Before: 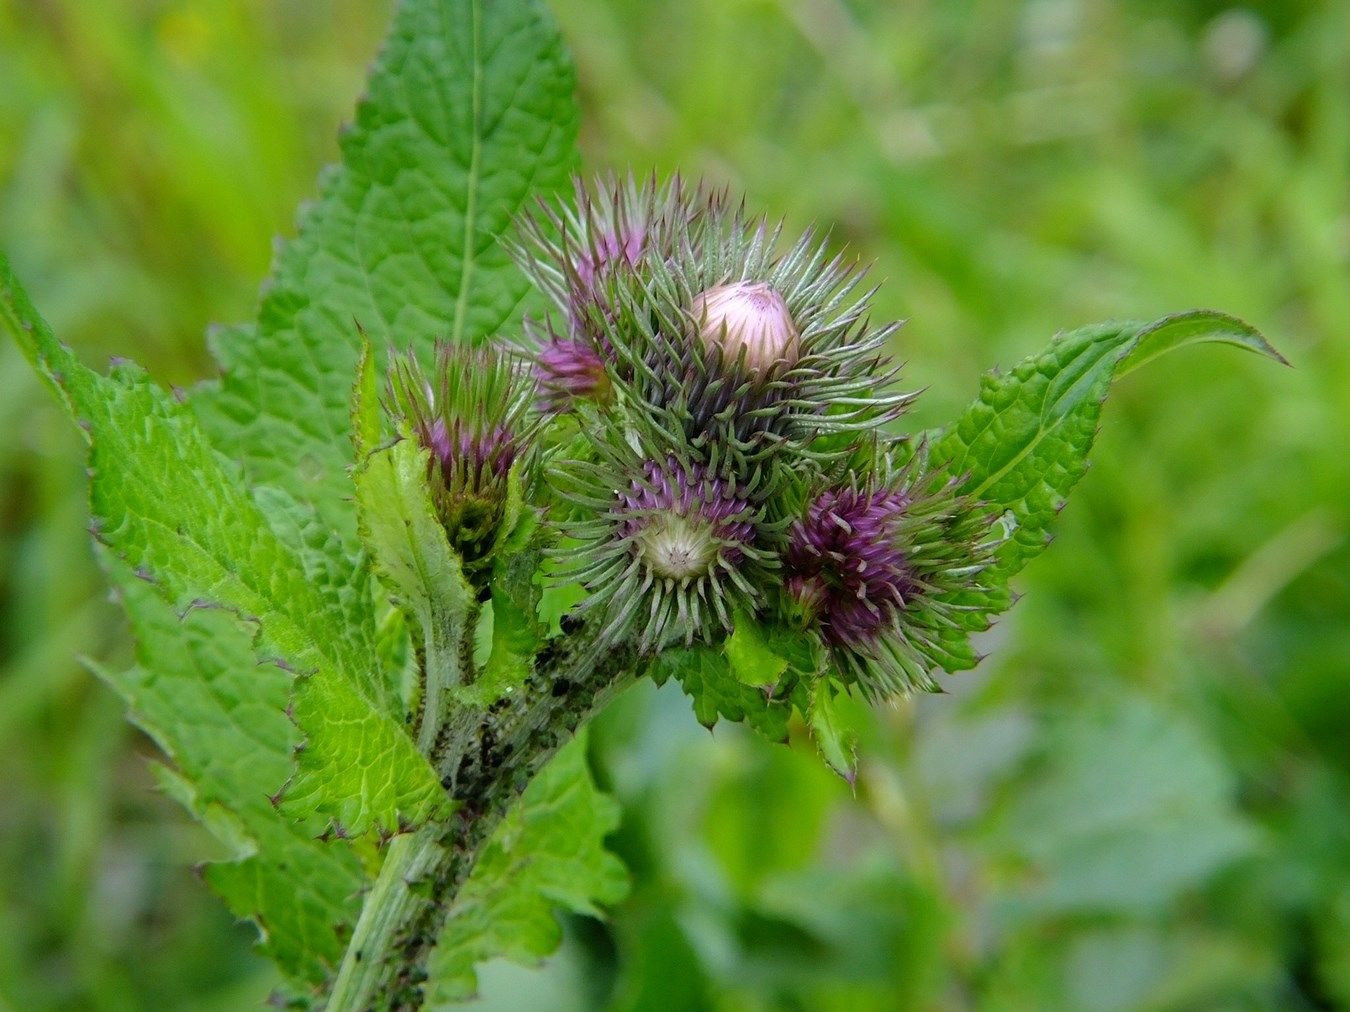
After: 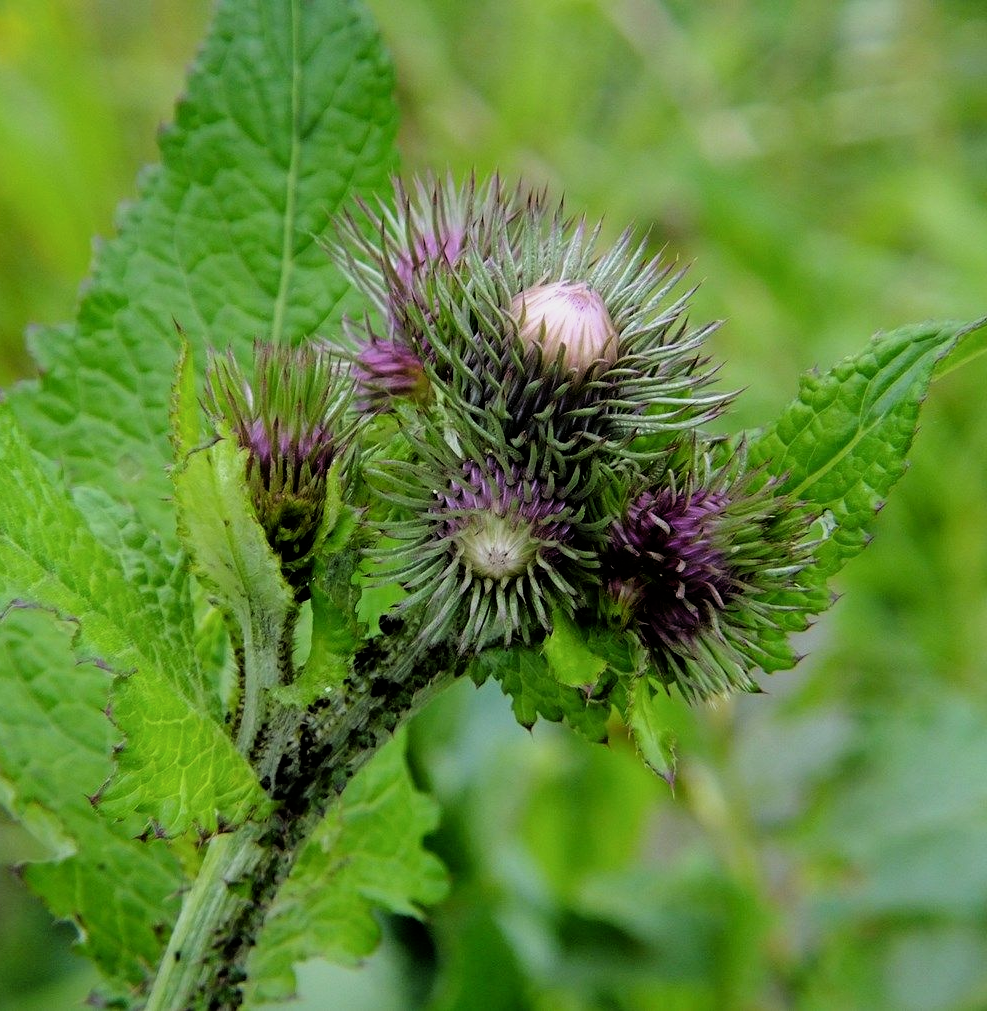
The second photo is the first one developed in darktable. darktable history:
crop: left 13.475%, top 0%, right 13.397%
filmic rgb: black relative exposure -5.09 EV, white relative exposure 3.2 EV, hardness 3.46, contrast 1.203, highlights saturation mix -29.12%
